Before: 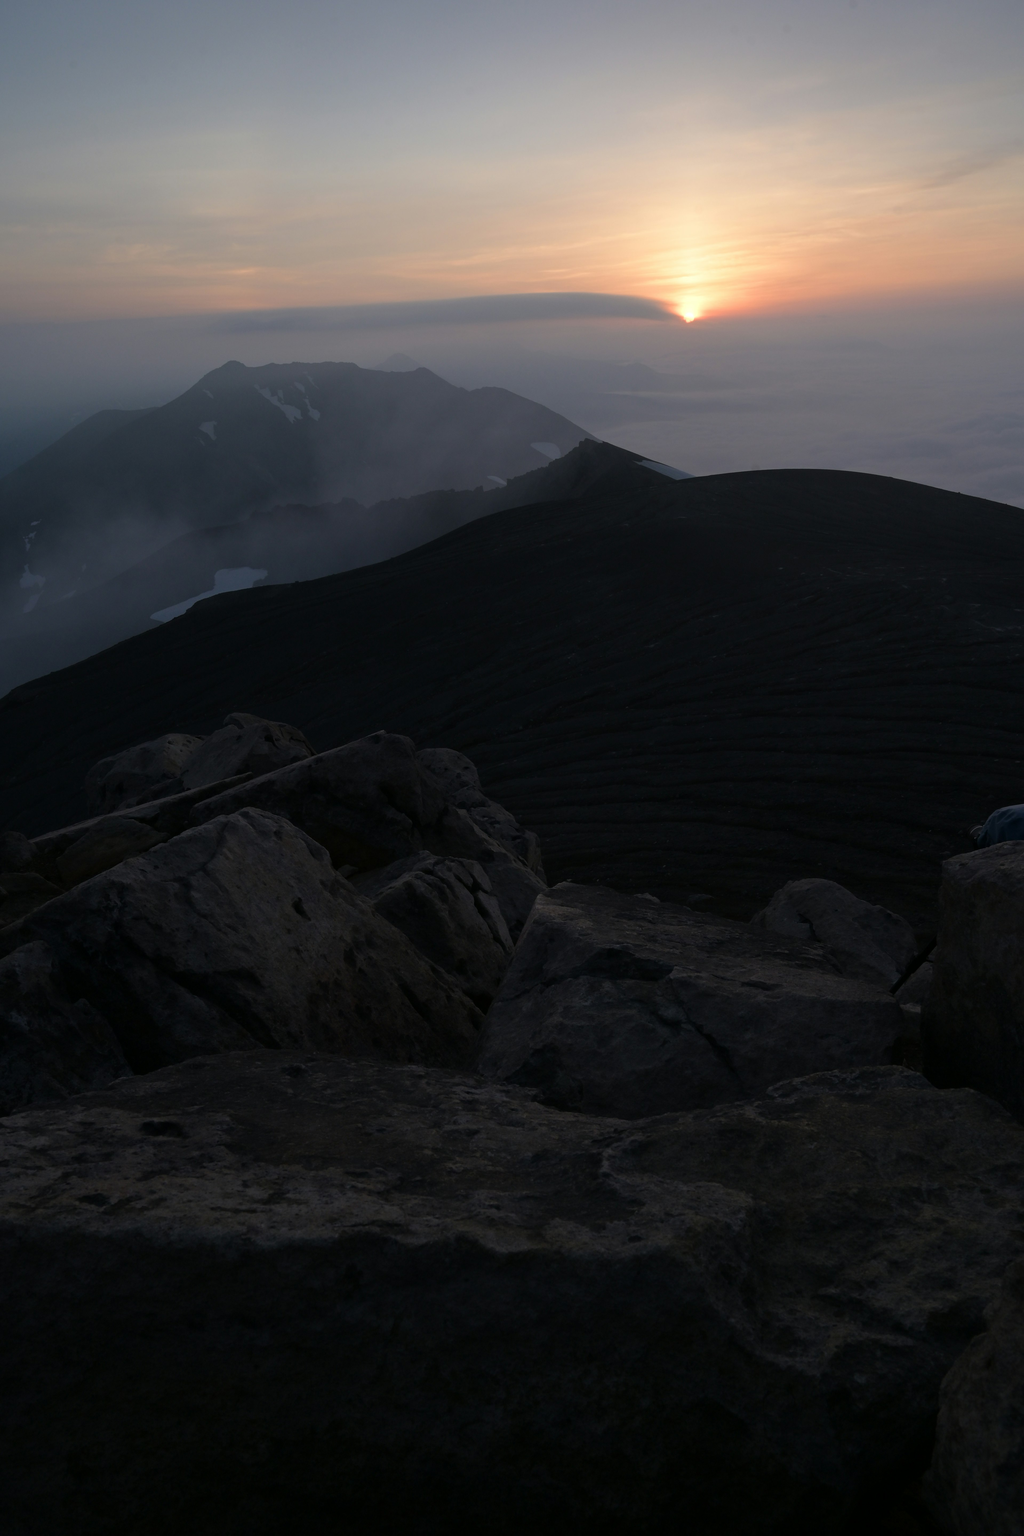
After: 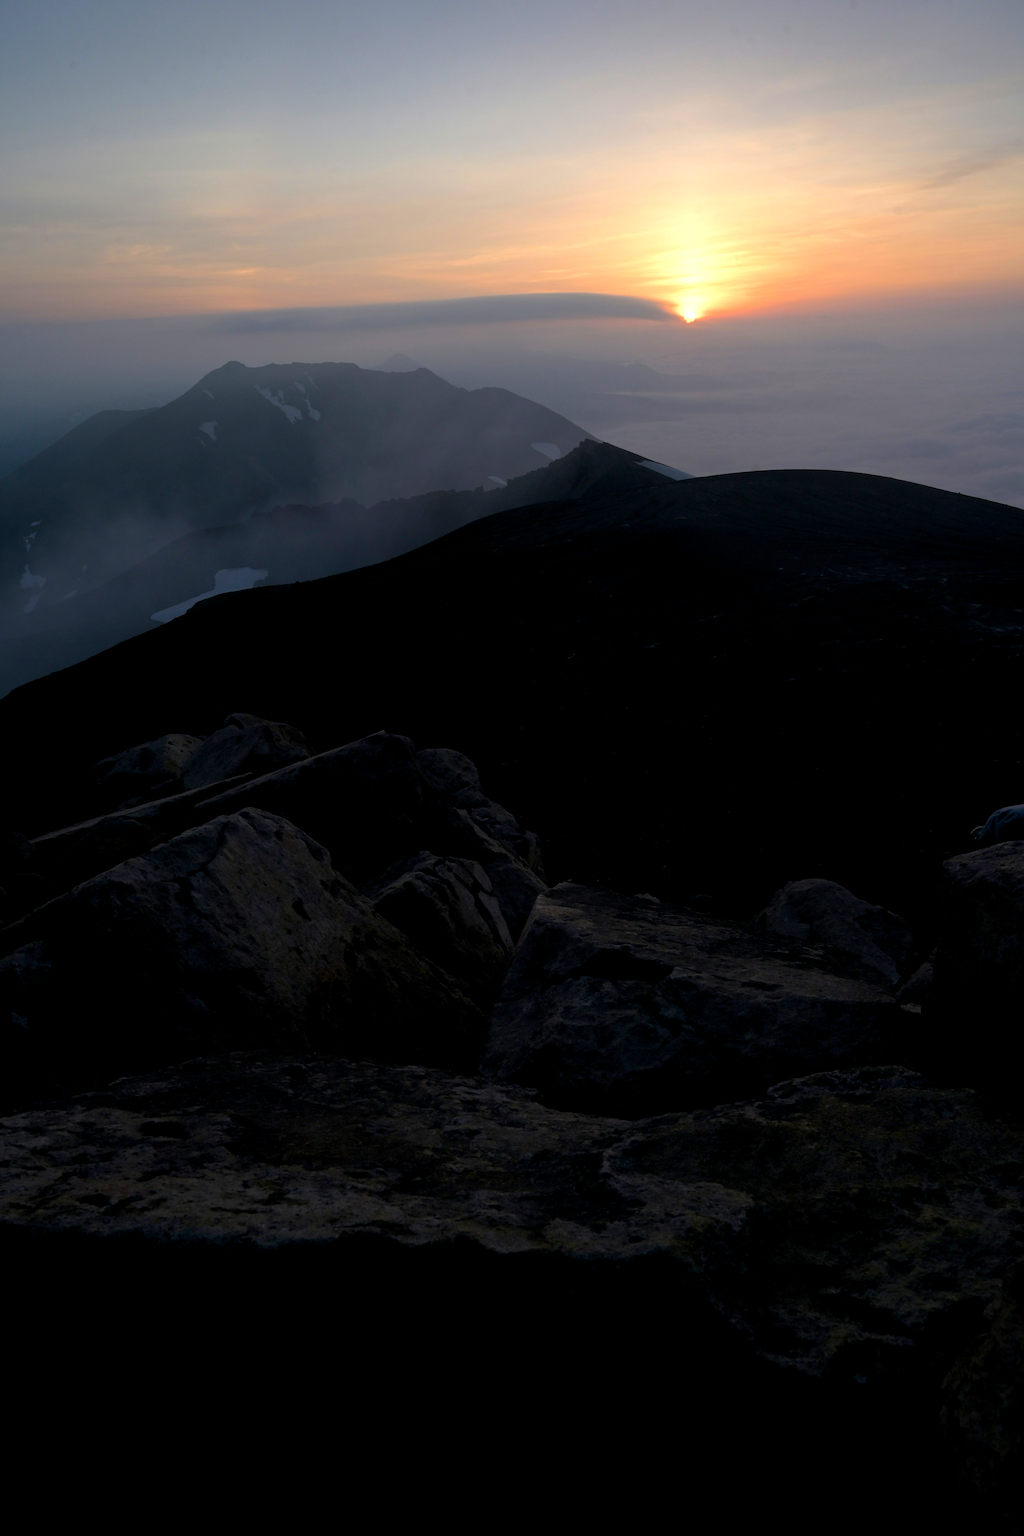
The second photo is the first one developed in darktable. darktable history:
color balance rgb: global offset › luminance -0.513%, perceptual saturation grading › global saturation 30.898%, perceptual brilliance grading › global brilliance 1.957%, perceptual brilliance grading › highlights 8.203%, perceptual brilliance grading › shadows -3.993%, global vibrance 11.087%
